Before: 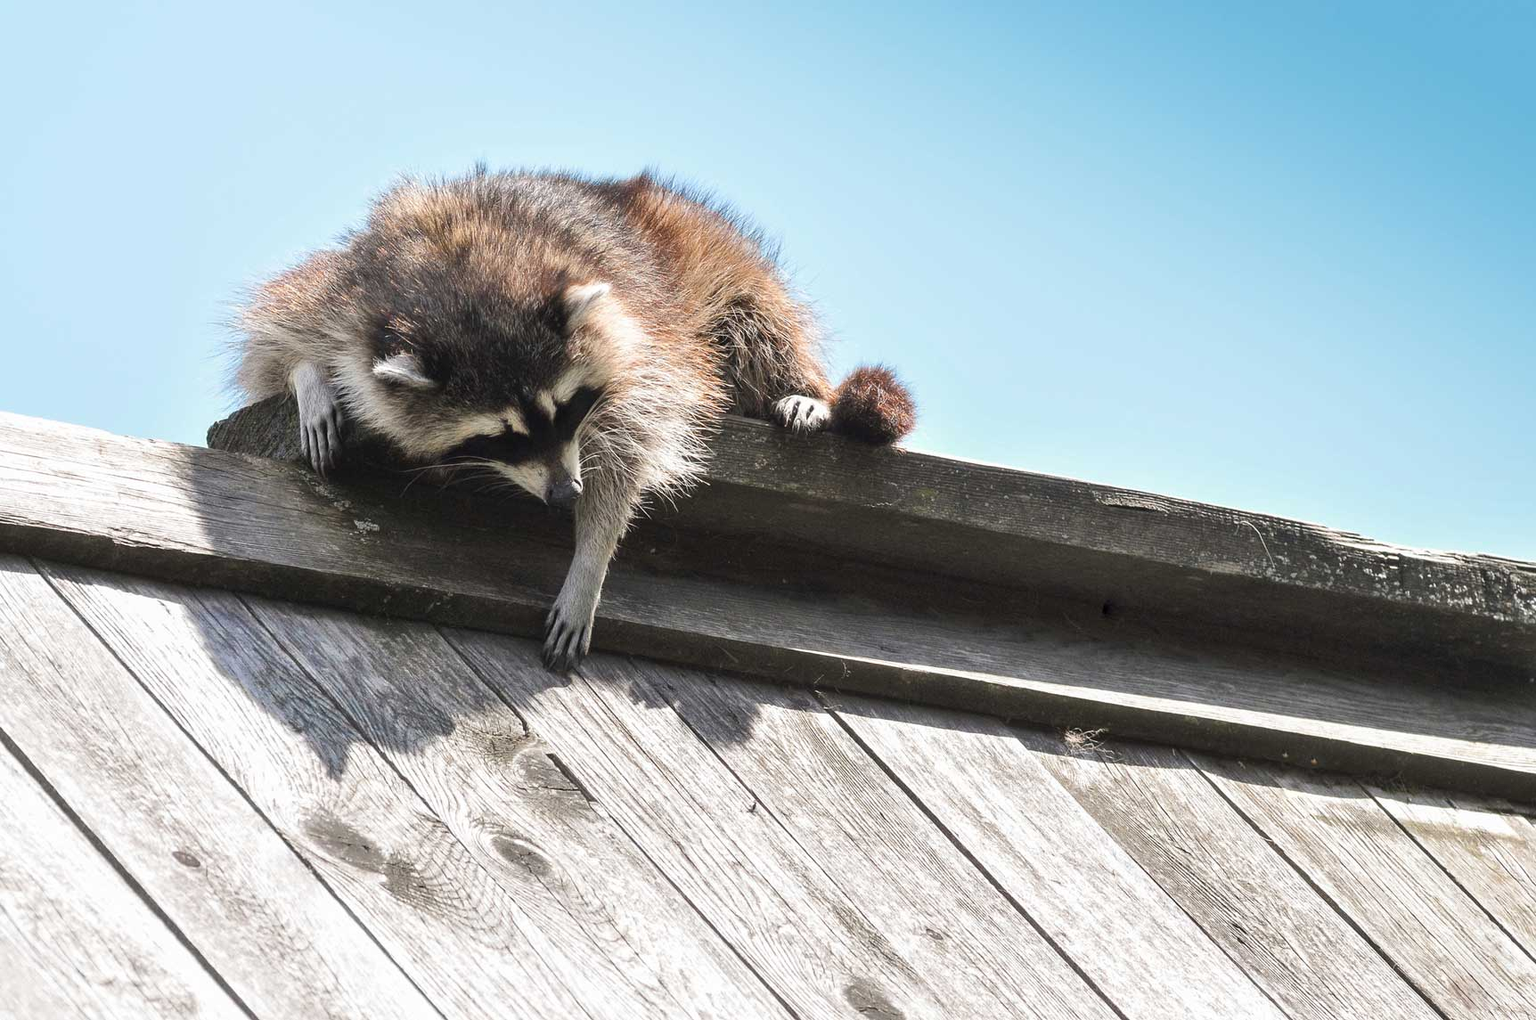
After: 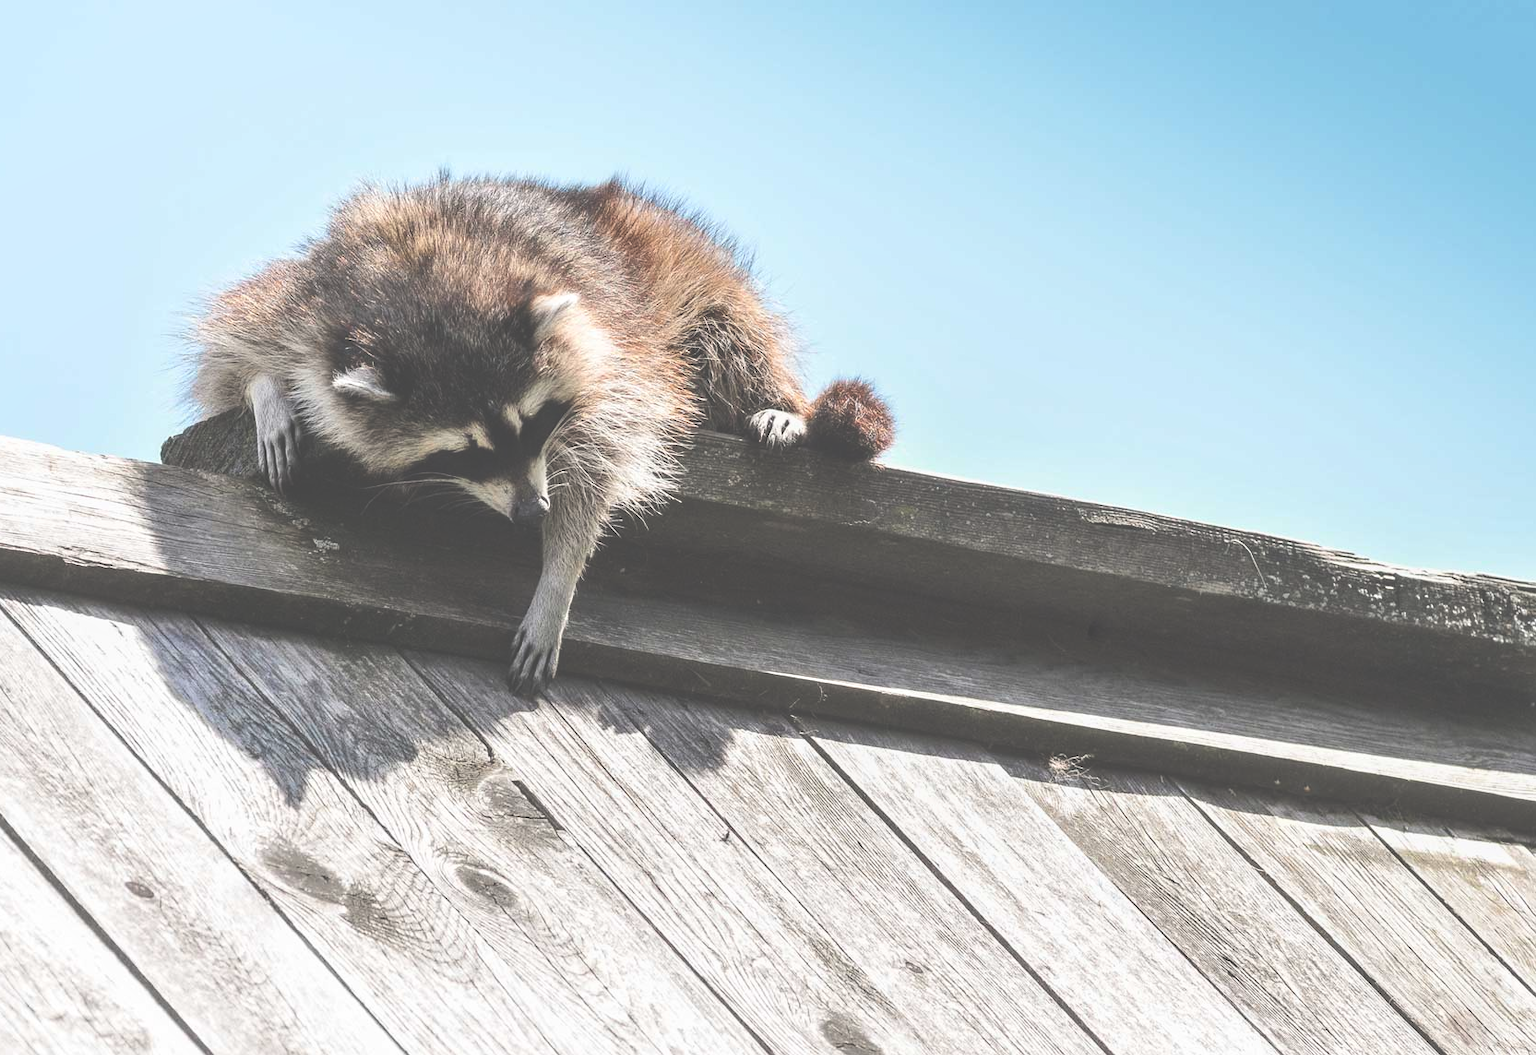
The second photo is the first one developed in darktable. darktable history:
shadows and highlights: shadows 13.07, white point adjustment 1.25, highlights -1.27, soften with gaussian
exposure: black level correction -0.062, exposure -0.049 EV, compensate highlight preservation false
tone curve: curves: ch0 [(0, 0) (0.08, 0.06) (0.17, 0.14) (0.5, 0.5) (0.83, 0.86) (0.92, 0.94) (1, 1)], color space Lab, independent channels, preserve colors none
crop and rotate: left 3.376%
sharpen: radius 5.333, amount 0.315, threshold 26.55
local contrast: detail 109%
